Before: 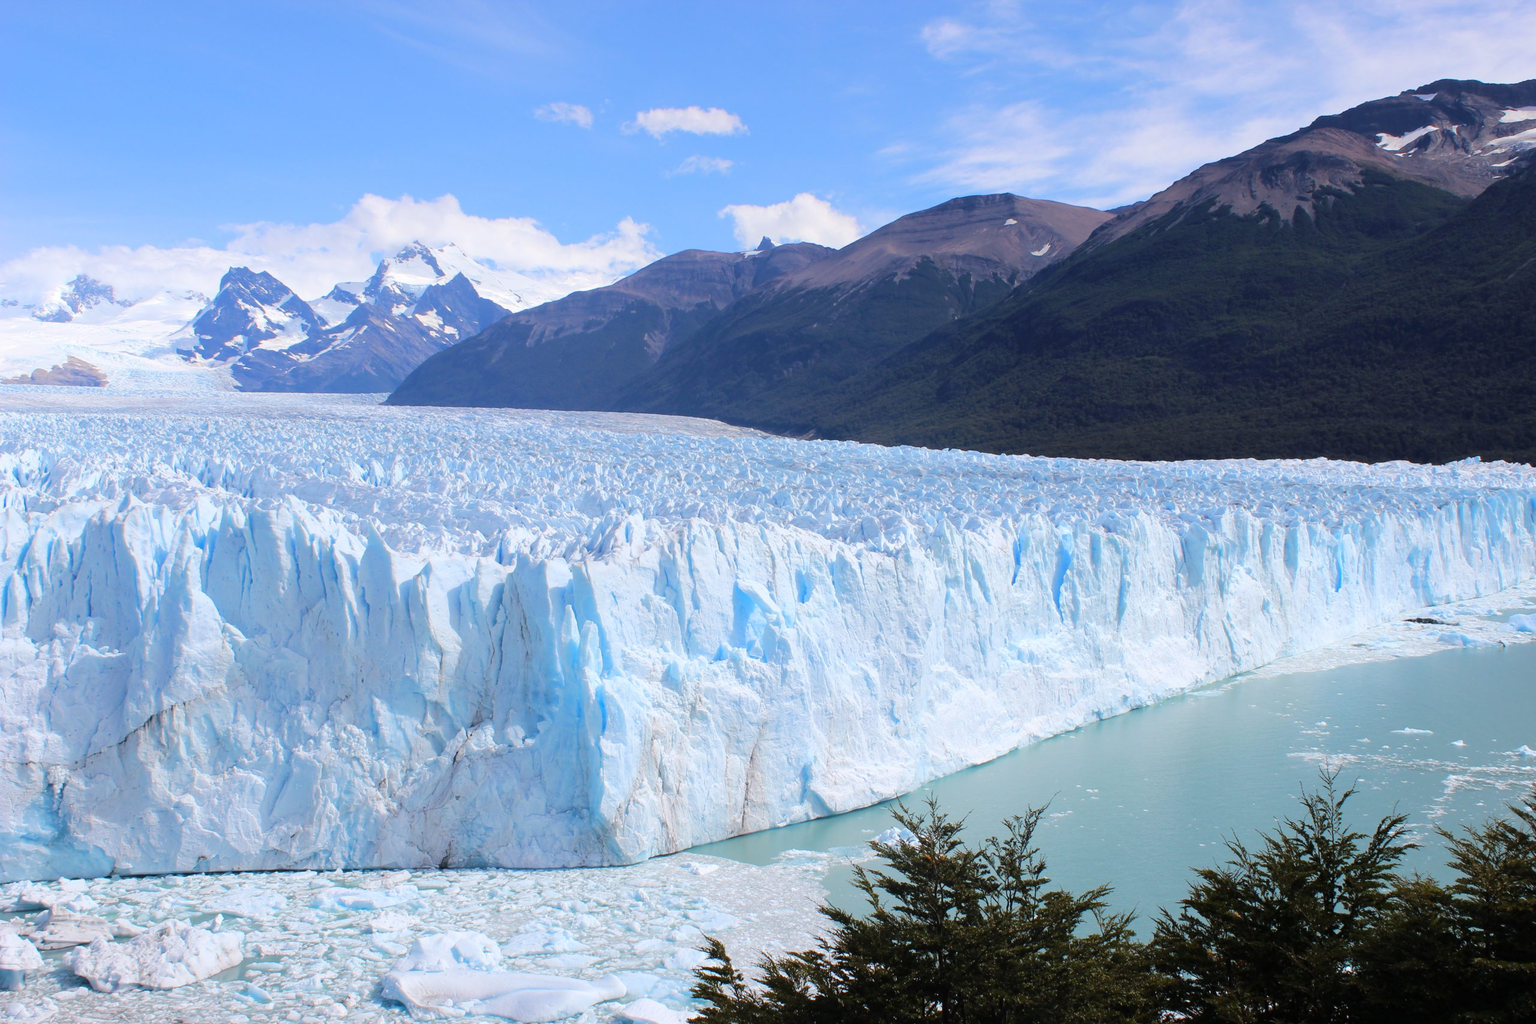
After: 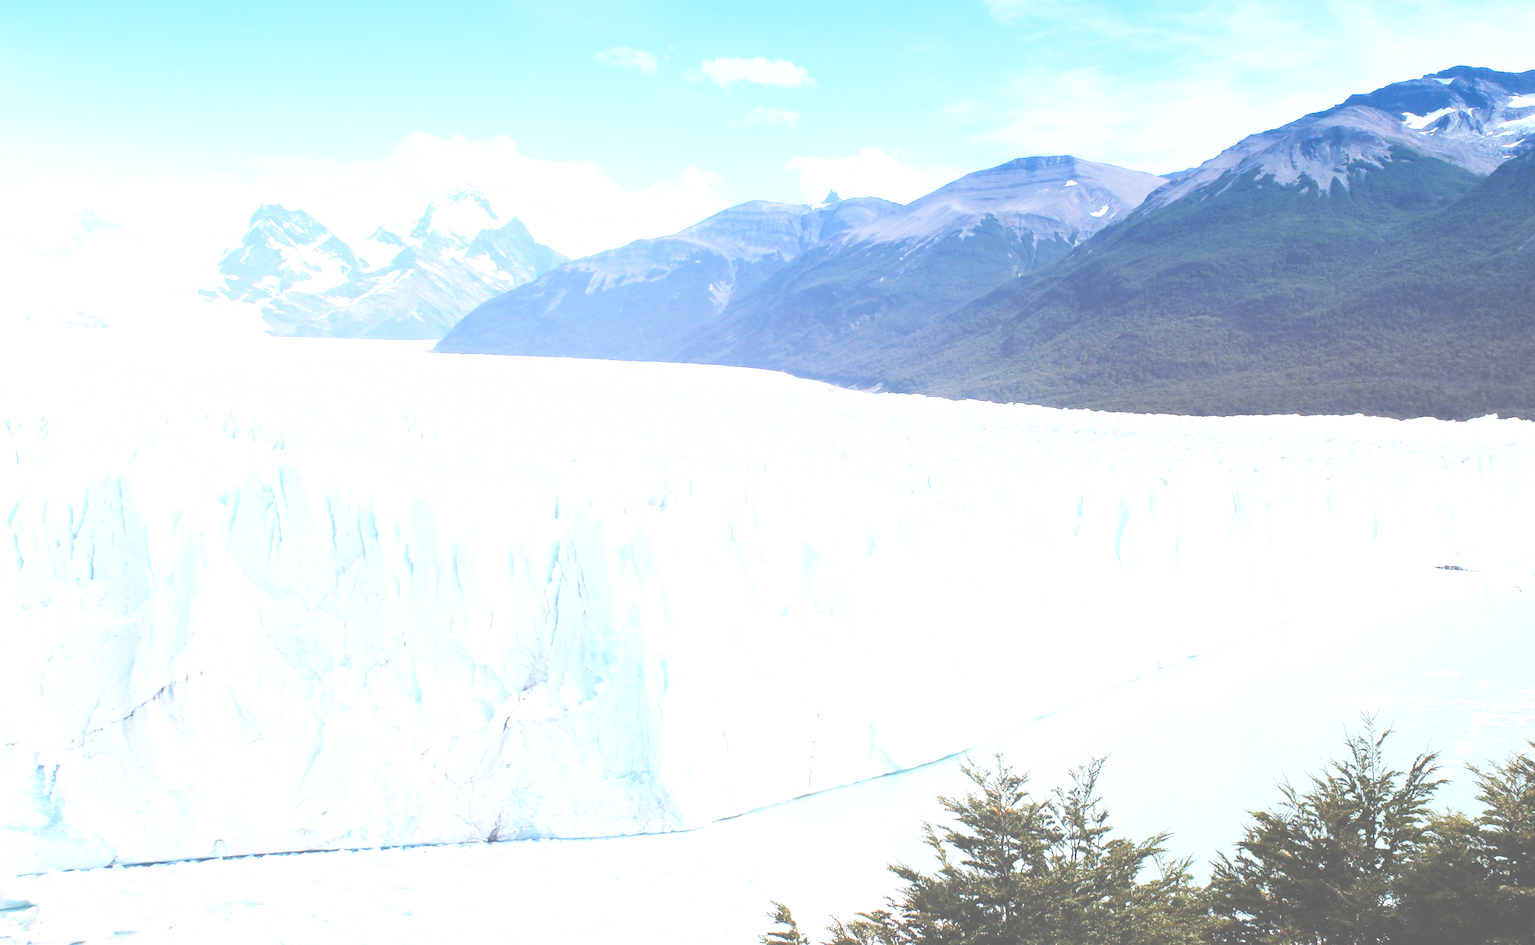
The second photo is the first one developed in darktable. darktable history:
exposure: black level correction -0.023, exposure 1.397 EV, compensate highlight preservation false
rotate and perspective: rotation -0.013°, lens shift (vertical) -0.027, lens shift (horizontal) 0.178, crop left 0.016, crop right 0.989, crop top 0.082, crop bottom 0.918
graduated density: density 2.02 EV, hardness 44%, rotation 0.374°, offset 8.21, hue 208.8°, saturation 97%
base curve: curves: ch0 [(0, 0) (0.008, 0.007) (0.022, 0.029) (0.048, 0.089) (0.092, 0.197) (0.191, 0.399) (0.275, 0.534) (0.357, 0.65) (0.477, 0.78) (0.542, 0.833) (0.799, 0.973) (1, 1)], preserve colors none
